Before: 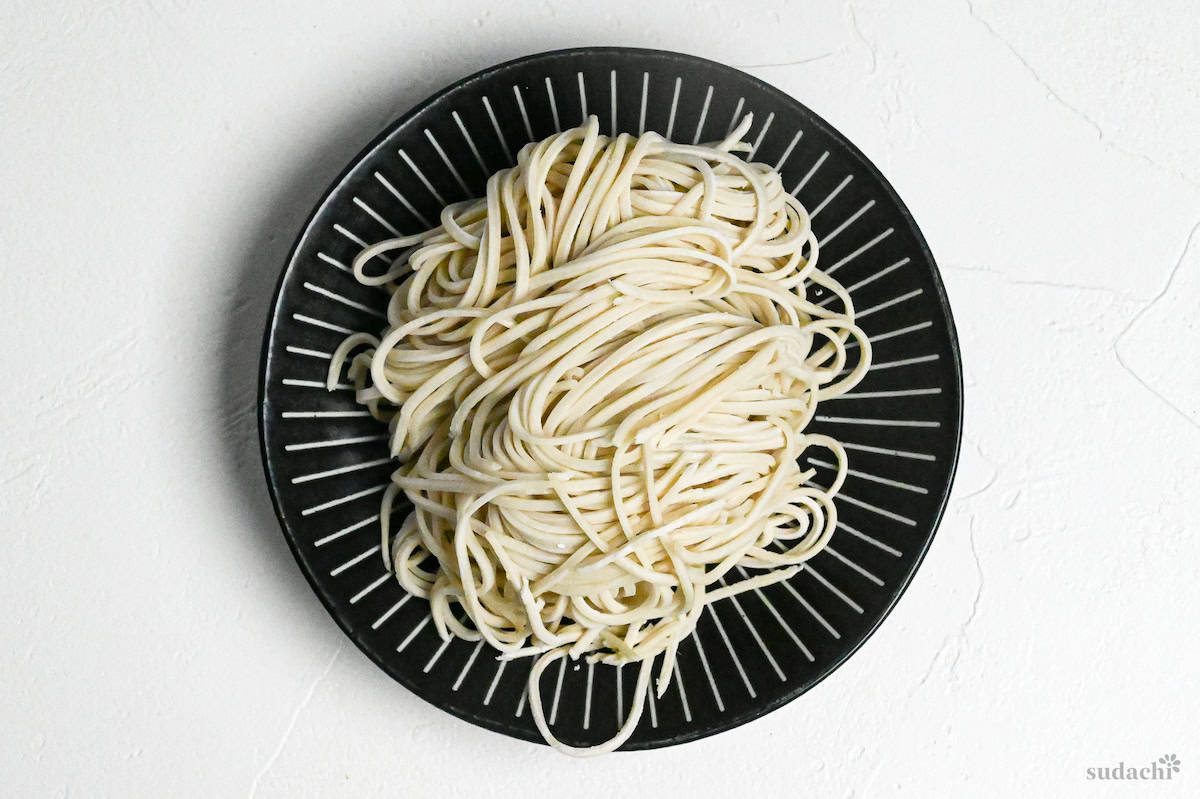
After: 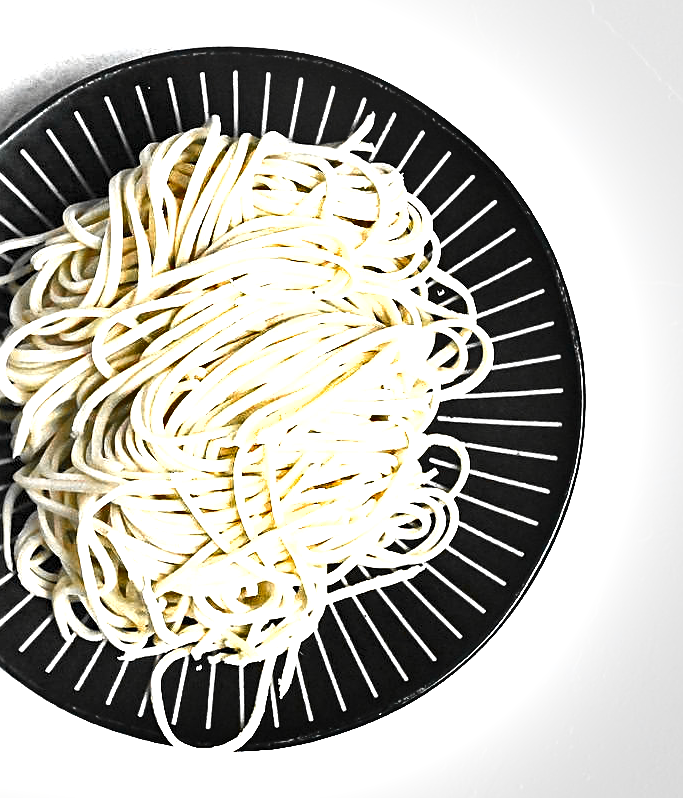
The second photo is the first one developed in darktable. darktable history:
shadows and highlights: shadows 48.31, highlights -42.73, soften with gaussian
color calibration: illuminant same as pipeline (D50), adaptation XYZ, x 0.346, y 0.357, temperature 5021.38 K
exposure: black level correction 0, exposure 1.389 EV, compensate highlight preservation false
sharpen: on, module defaults
crop: left 31.562%, top 0.008%, right 11.505%
color zones: curves: ch1 [(0, 0.679) (0.143, 0.647) (0.286, 0.261) (0.378, -0.011) (0.571, 0.396) (0.714, 0.399) (0.857, 0.406) (1, 0.679)], mix 19.25%
